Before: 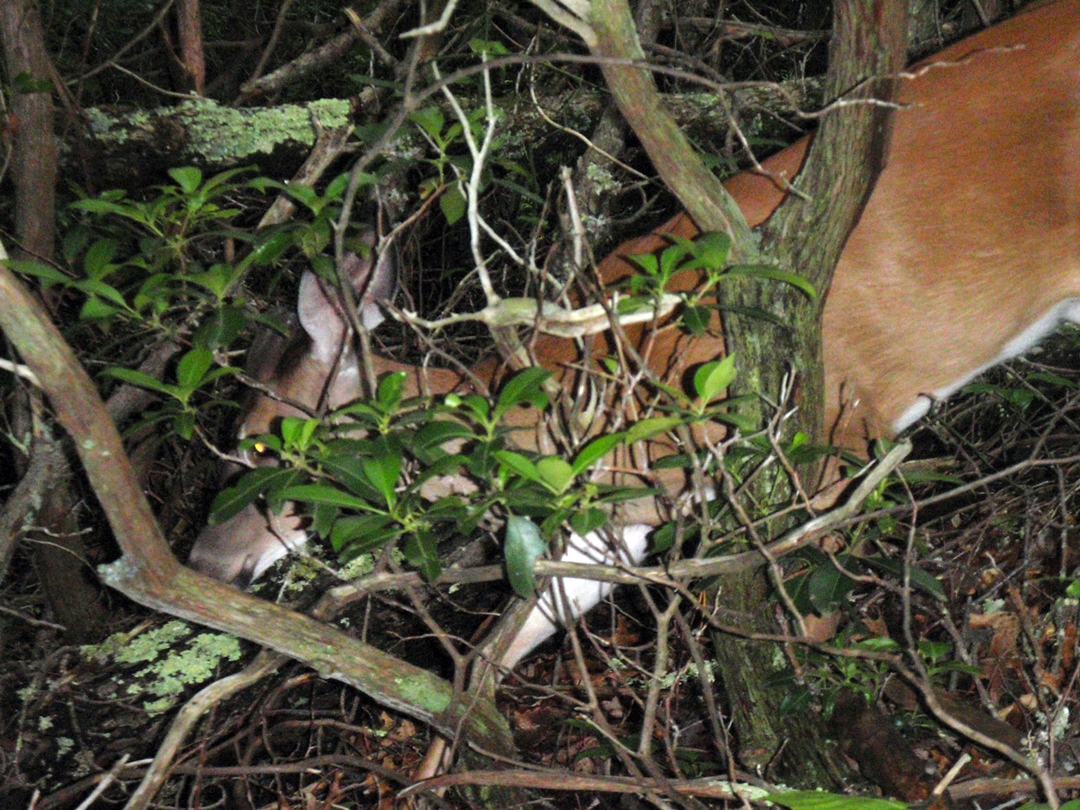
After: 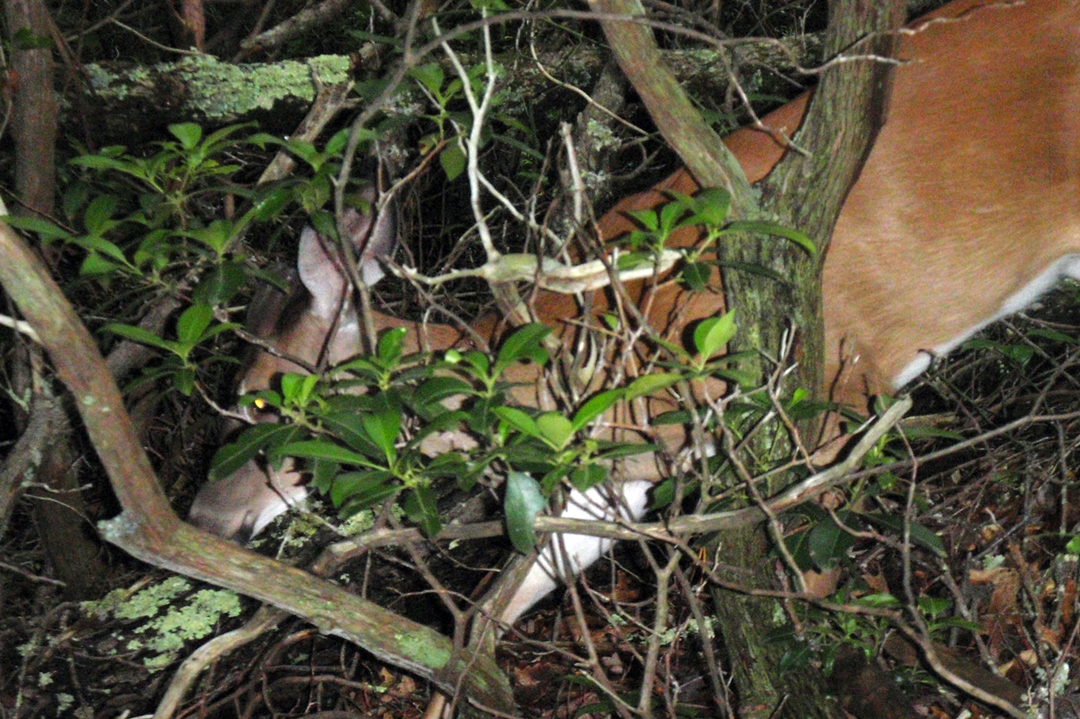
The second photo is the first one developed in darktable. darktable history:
crop and rotate: top 5.482%, bottom 5.647%
